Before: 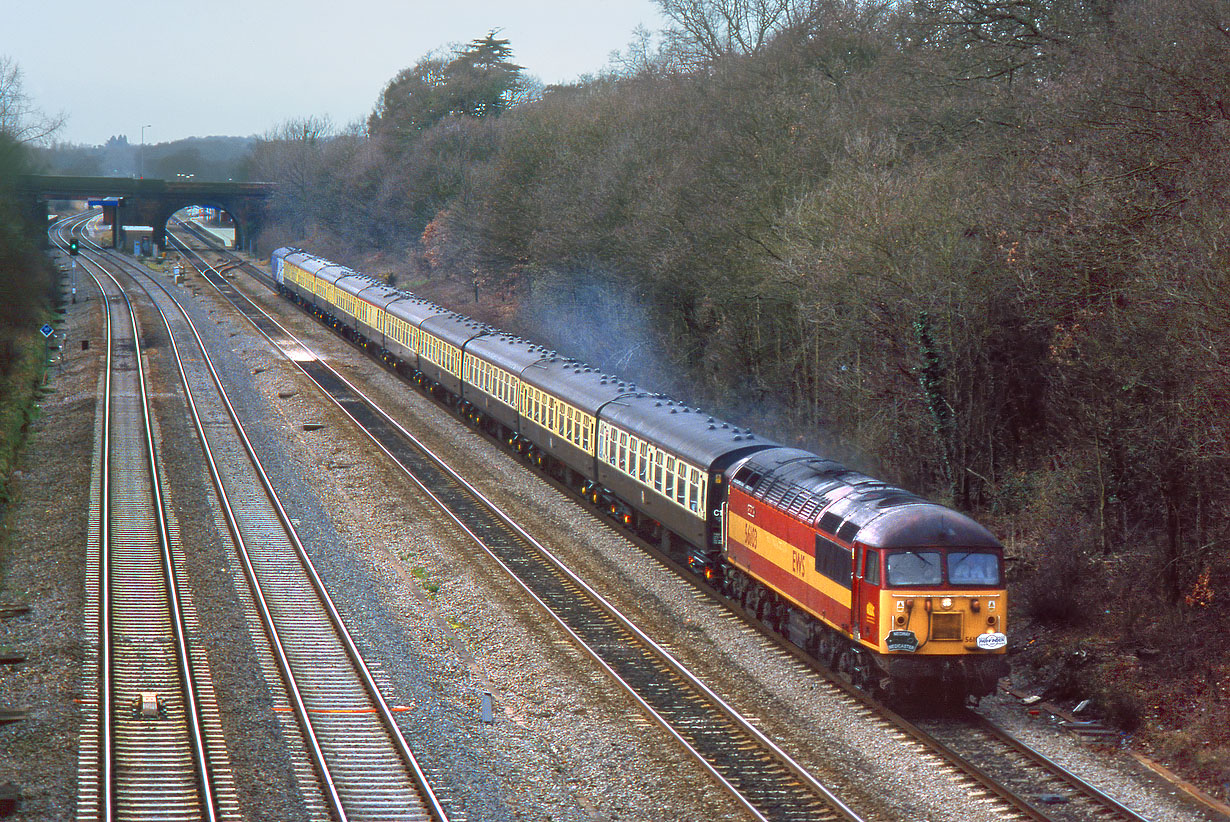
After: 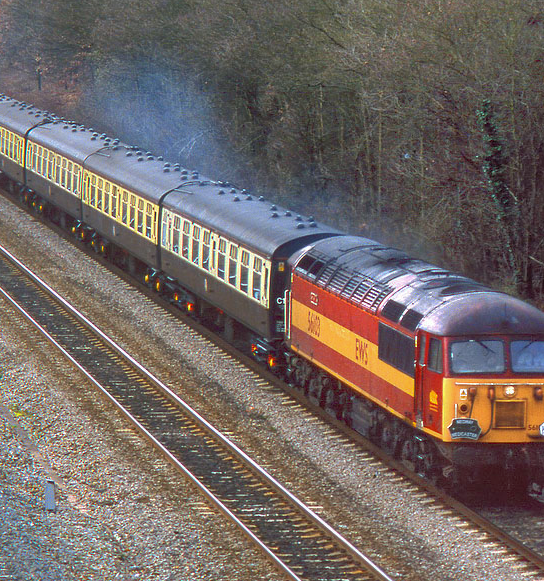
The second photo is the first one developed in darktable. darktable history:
crop: left 35.543%, top 25.85%, right 20.225%, bottom 3.373%
levels: mode automatic, levels [0.026, 0.507, 0.987]
shadows and highlights: on, module defaults
